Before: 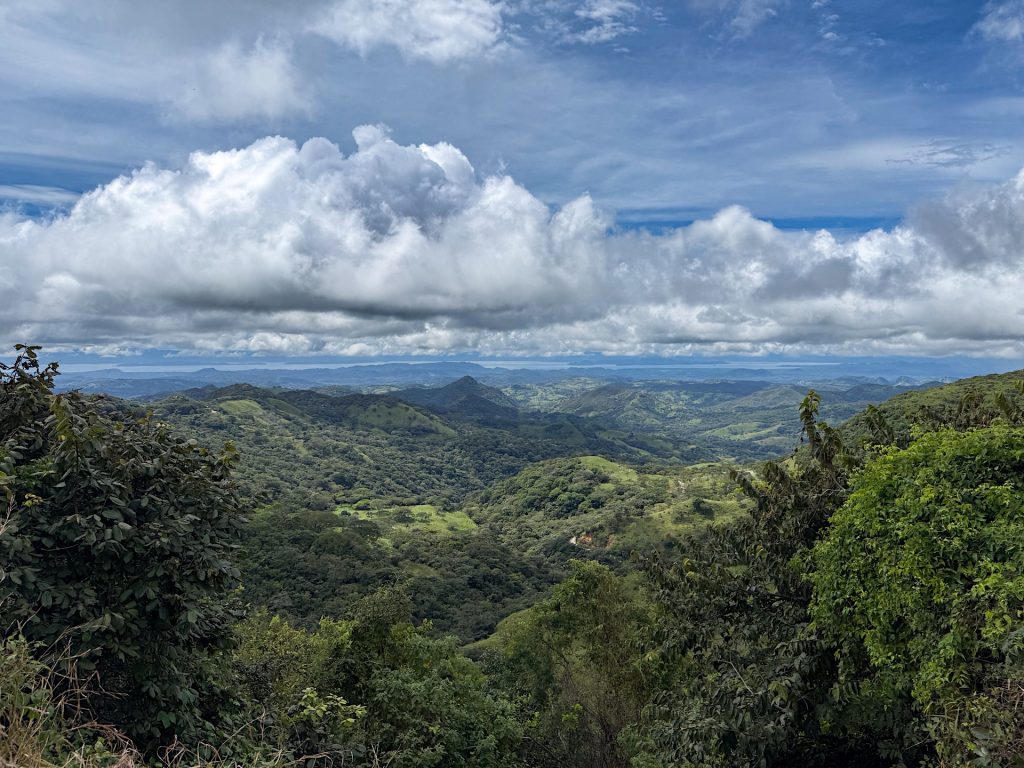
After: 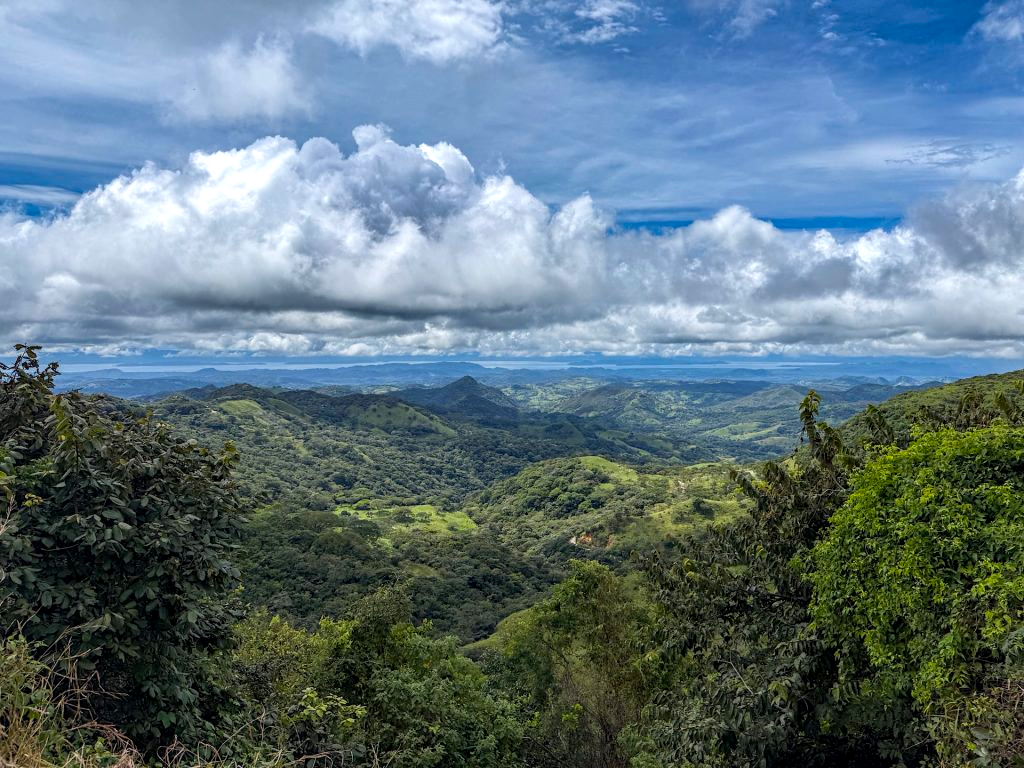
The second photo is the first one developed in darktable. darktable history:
local contrast: highlights 0%, shadows 0%, detail 133%
exposure: exposure 0.081 EV, compensate highlight preservation false
color balance rgb: perceptual saturation grading › global saturation 20%, global vibrance 20%
